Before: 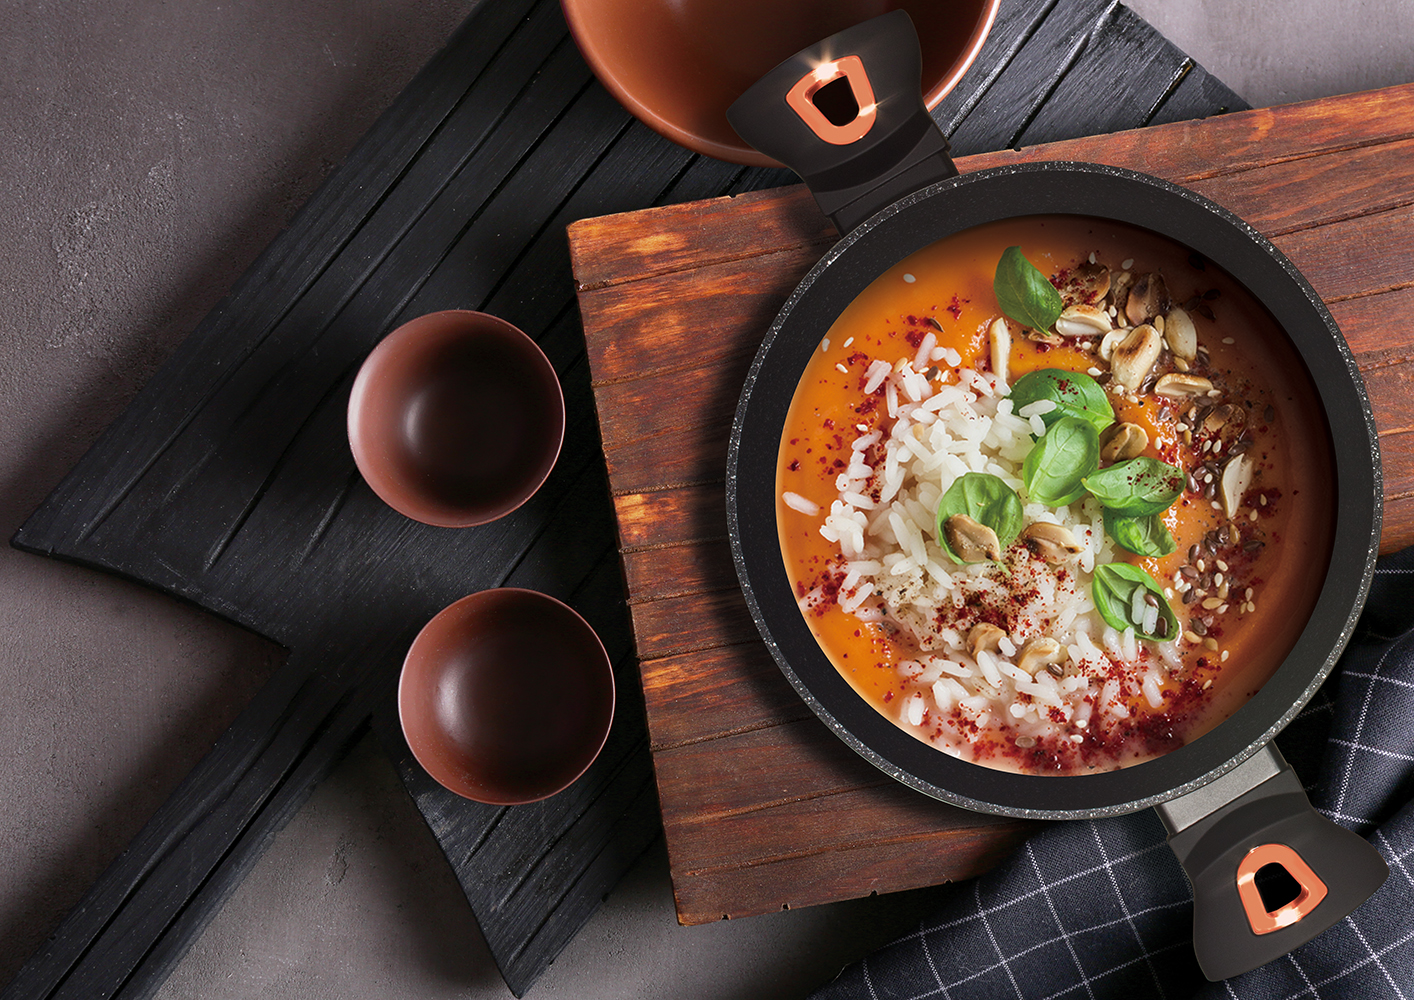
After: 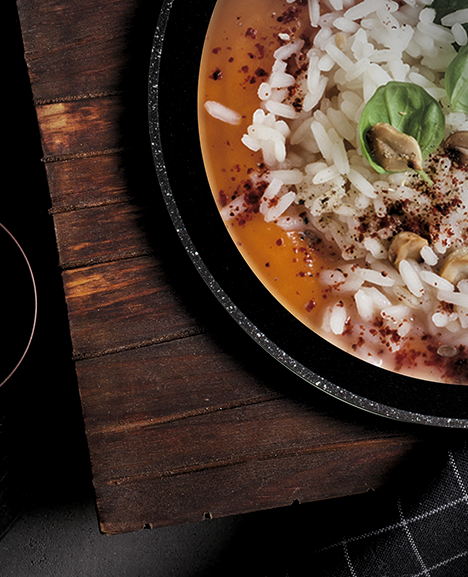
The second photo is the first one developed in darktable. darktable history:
crop: left 40.878%, top 39.176%, right 25.993%, bottom 3.081%
vignetting: fall-off start 71.74%
levels: levels [0.116, 0.574, 1]
